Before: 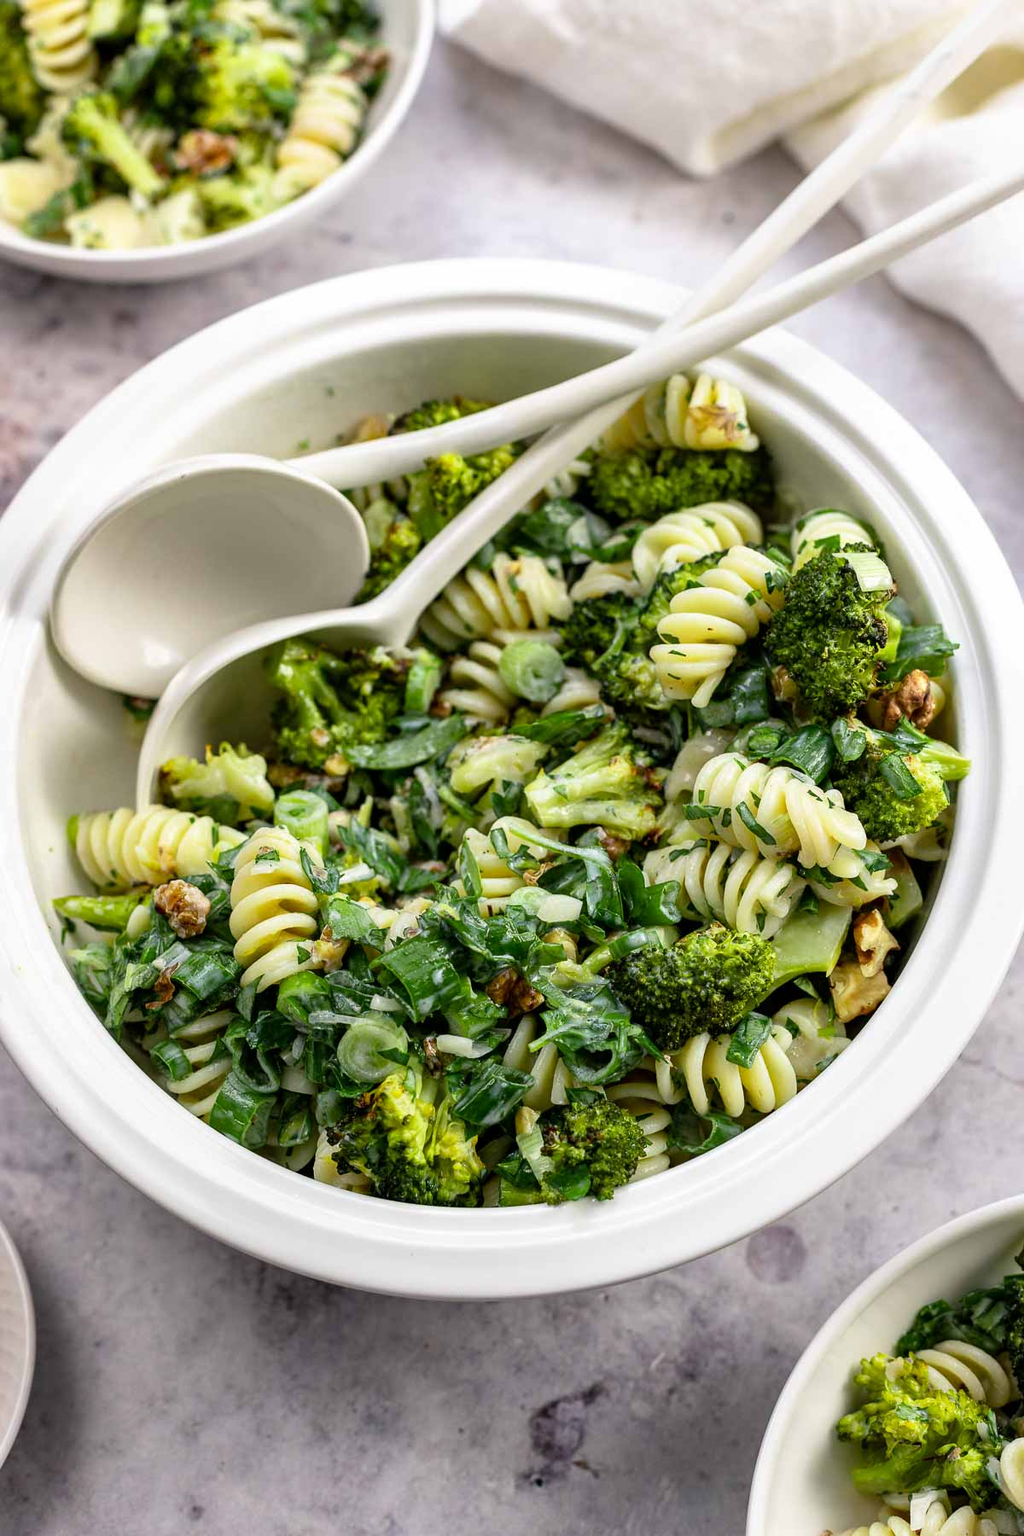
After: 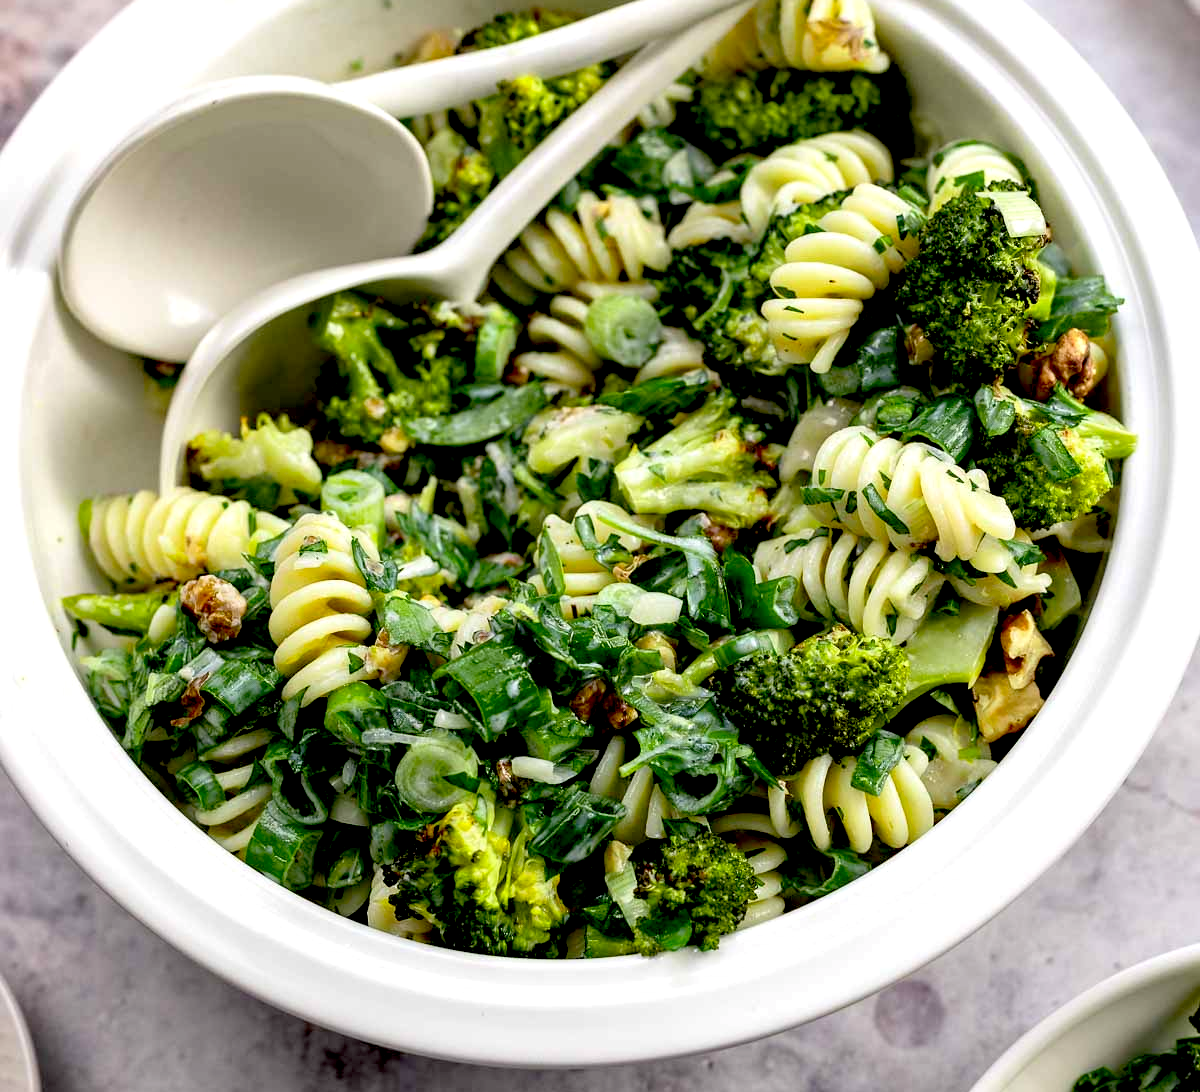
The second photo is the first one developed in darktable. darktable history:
exposure: black level correction 0.025, exposure 0.182 EV, compensate highlight preservation false
crop and rotate: top 25.357%, bottom 13.942%
